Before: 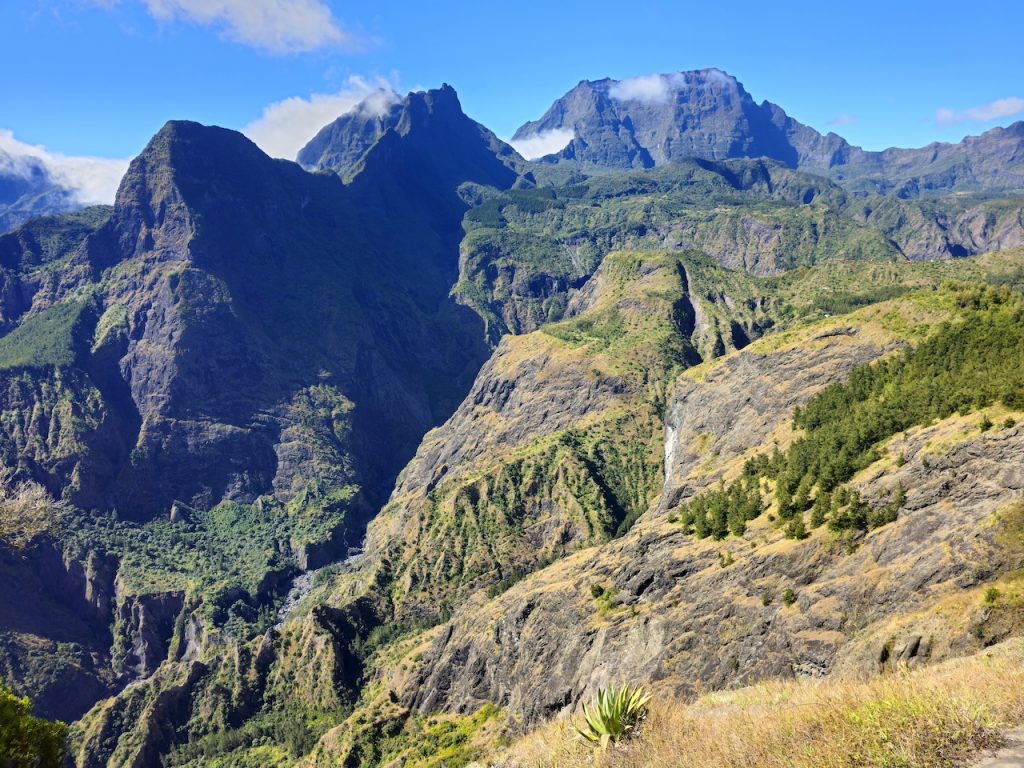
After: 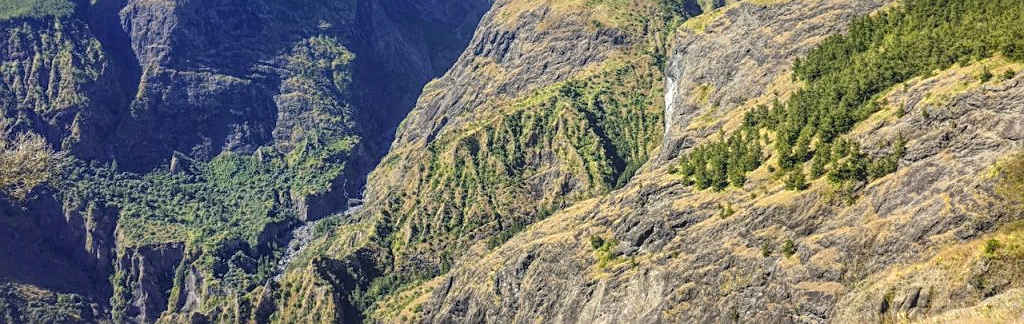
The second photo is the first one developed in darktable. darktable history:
local contrast: highlights 66%, shadows 33%, detail 166%, midtone range 0.2
sharpen: on, module defaults
crop: top 45.516%, bottom 12.243%
